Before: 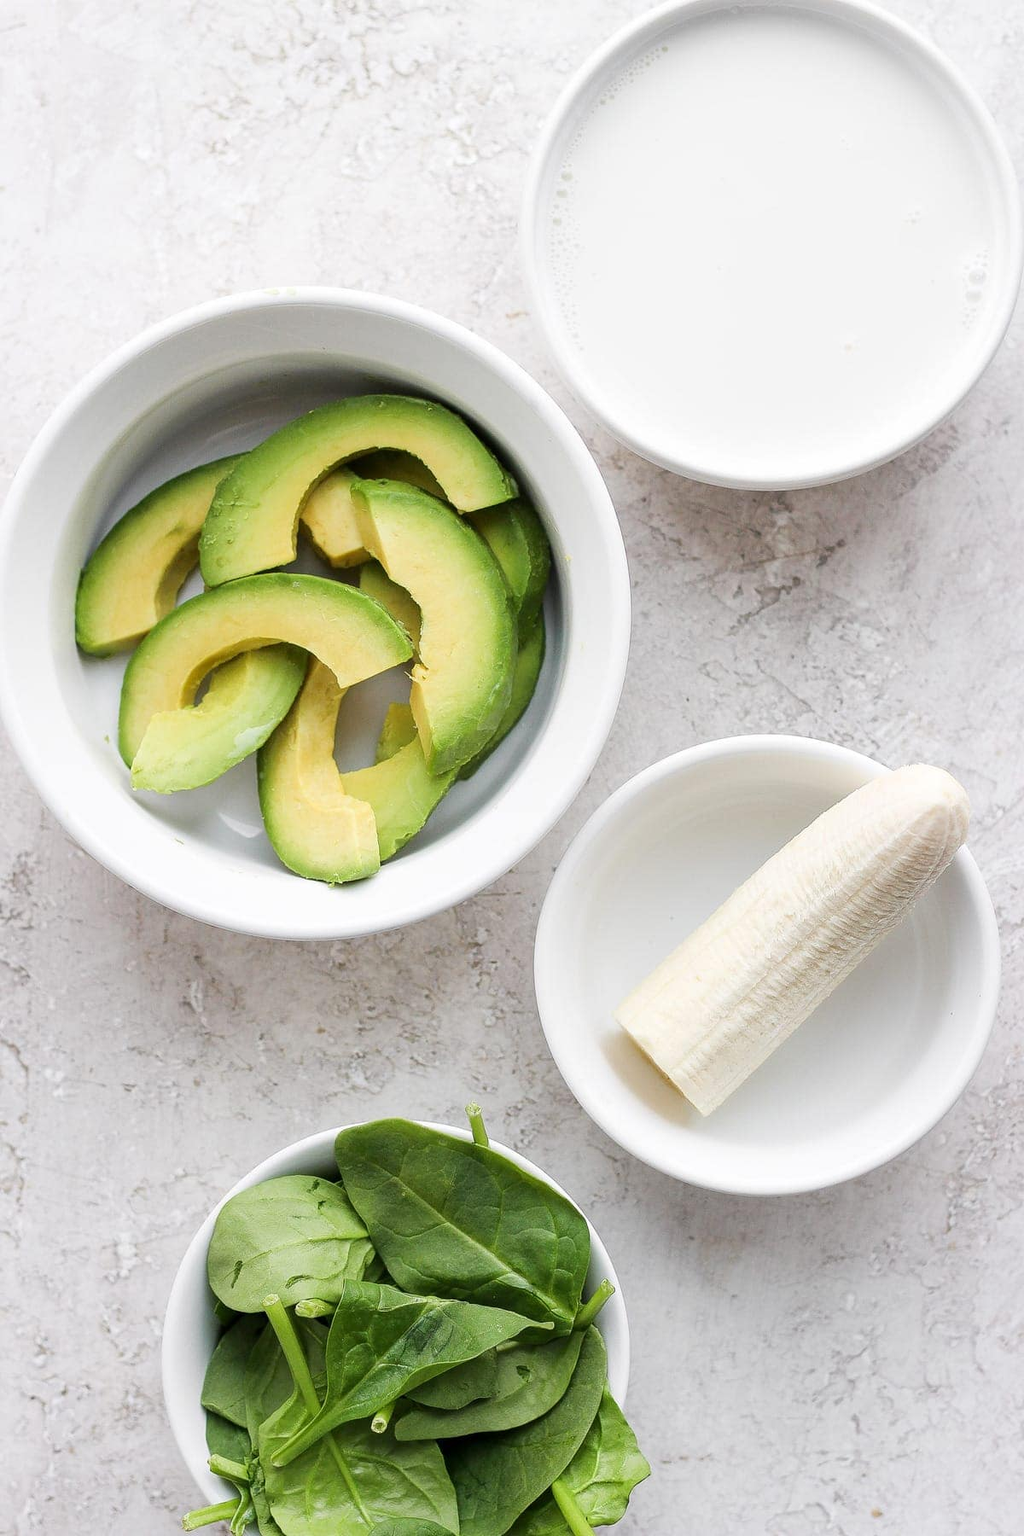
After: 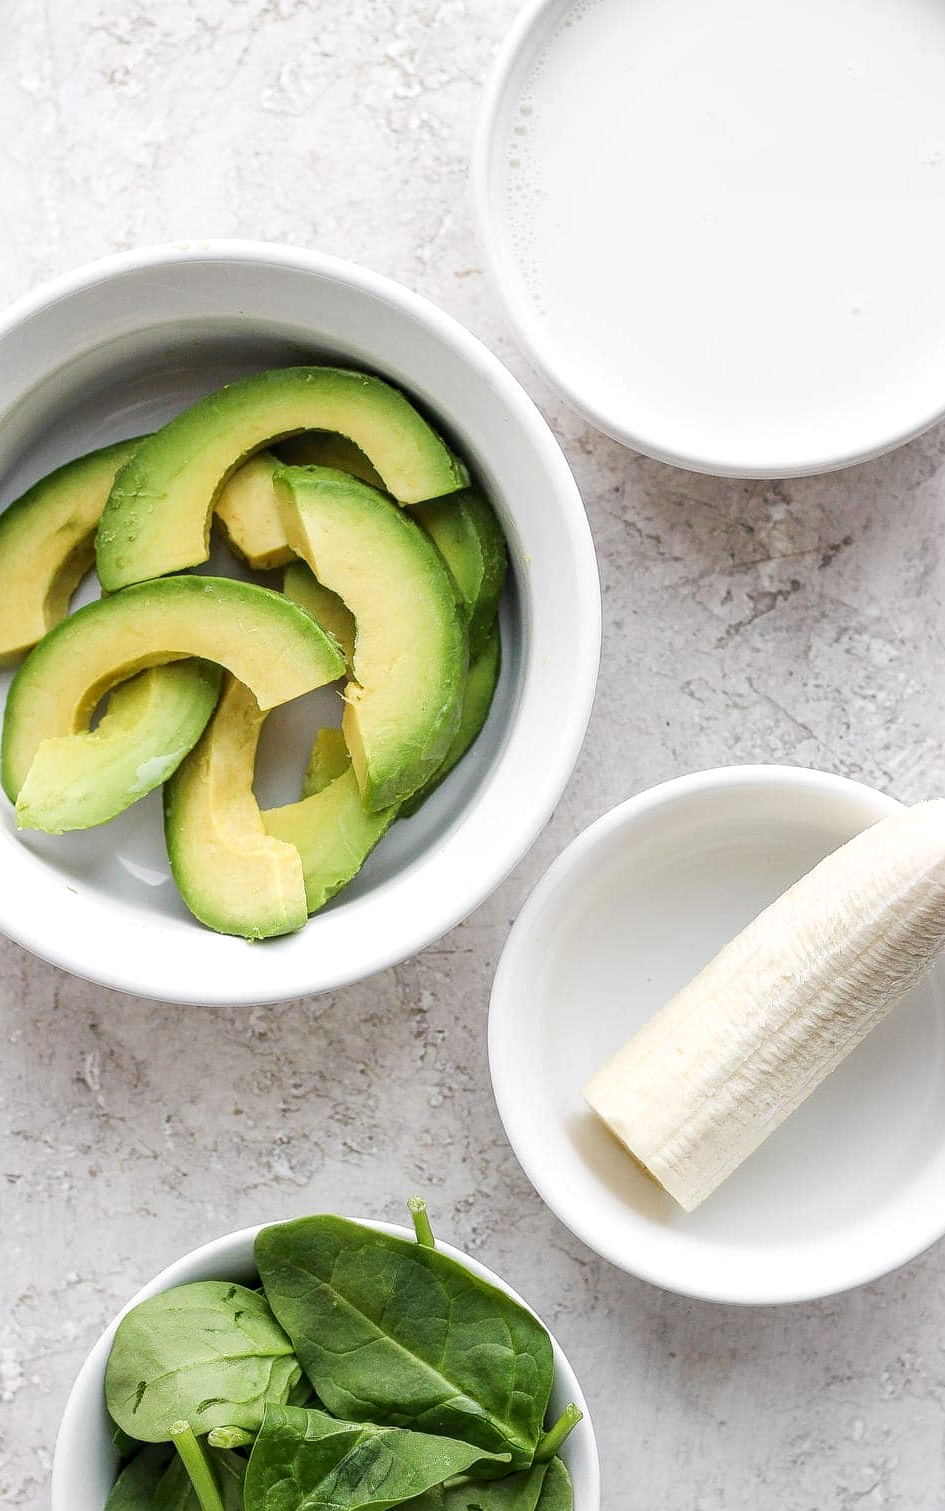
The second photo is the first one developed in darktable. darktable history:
crop: left 11.583%, top 5.365%, right 9.592%, bottom 10.636%
local contrast: on, module defaults
